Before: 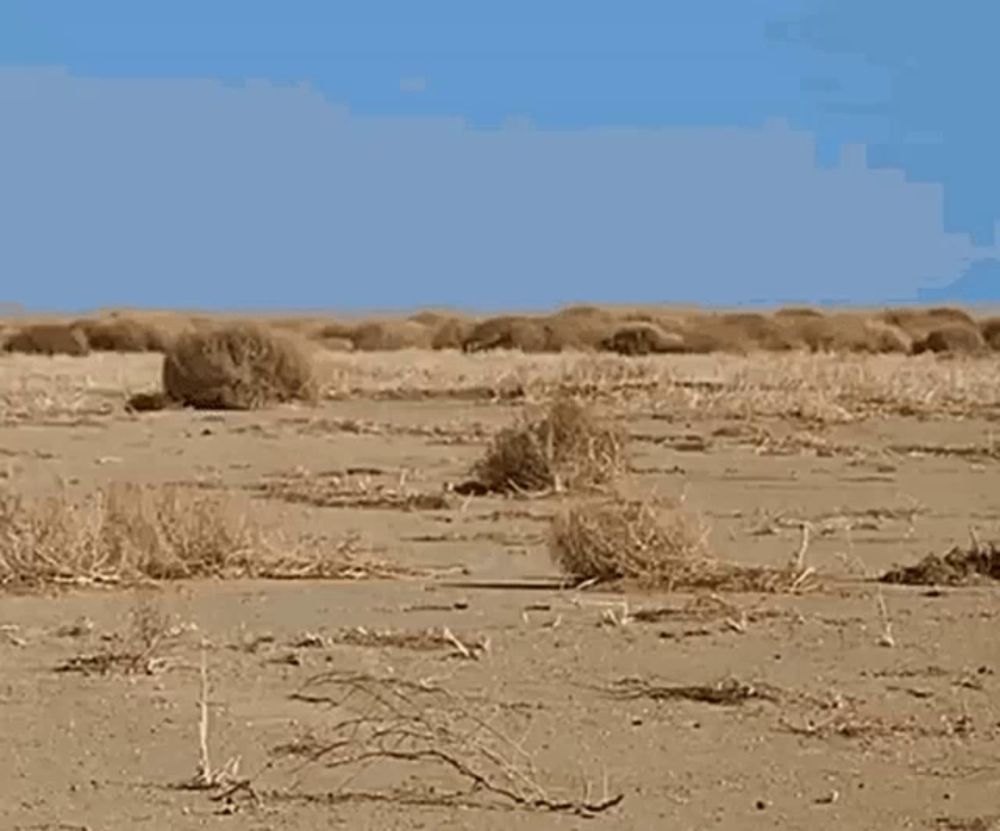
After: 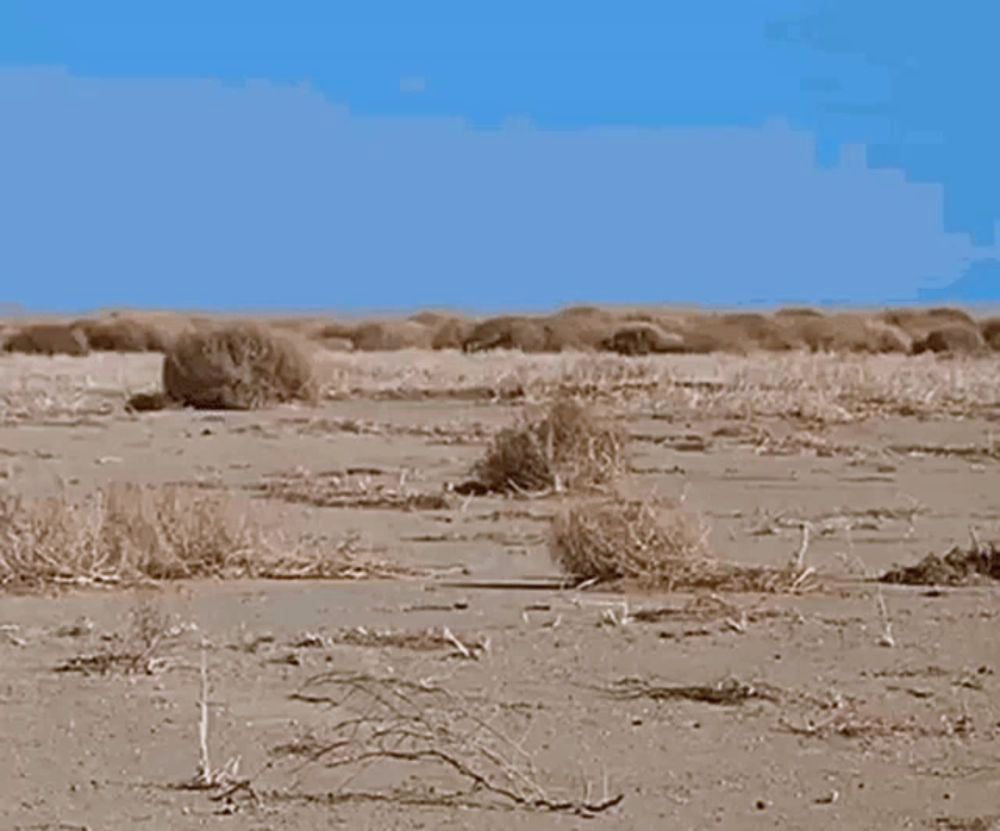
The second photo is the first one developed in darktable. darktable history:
color correction: highlights a* -2.14, highlights b* -18.27
